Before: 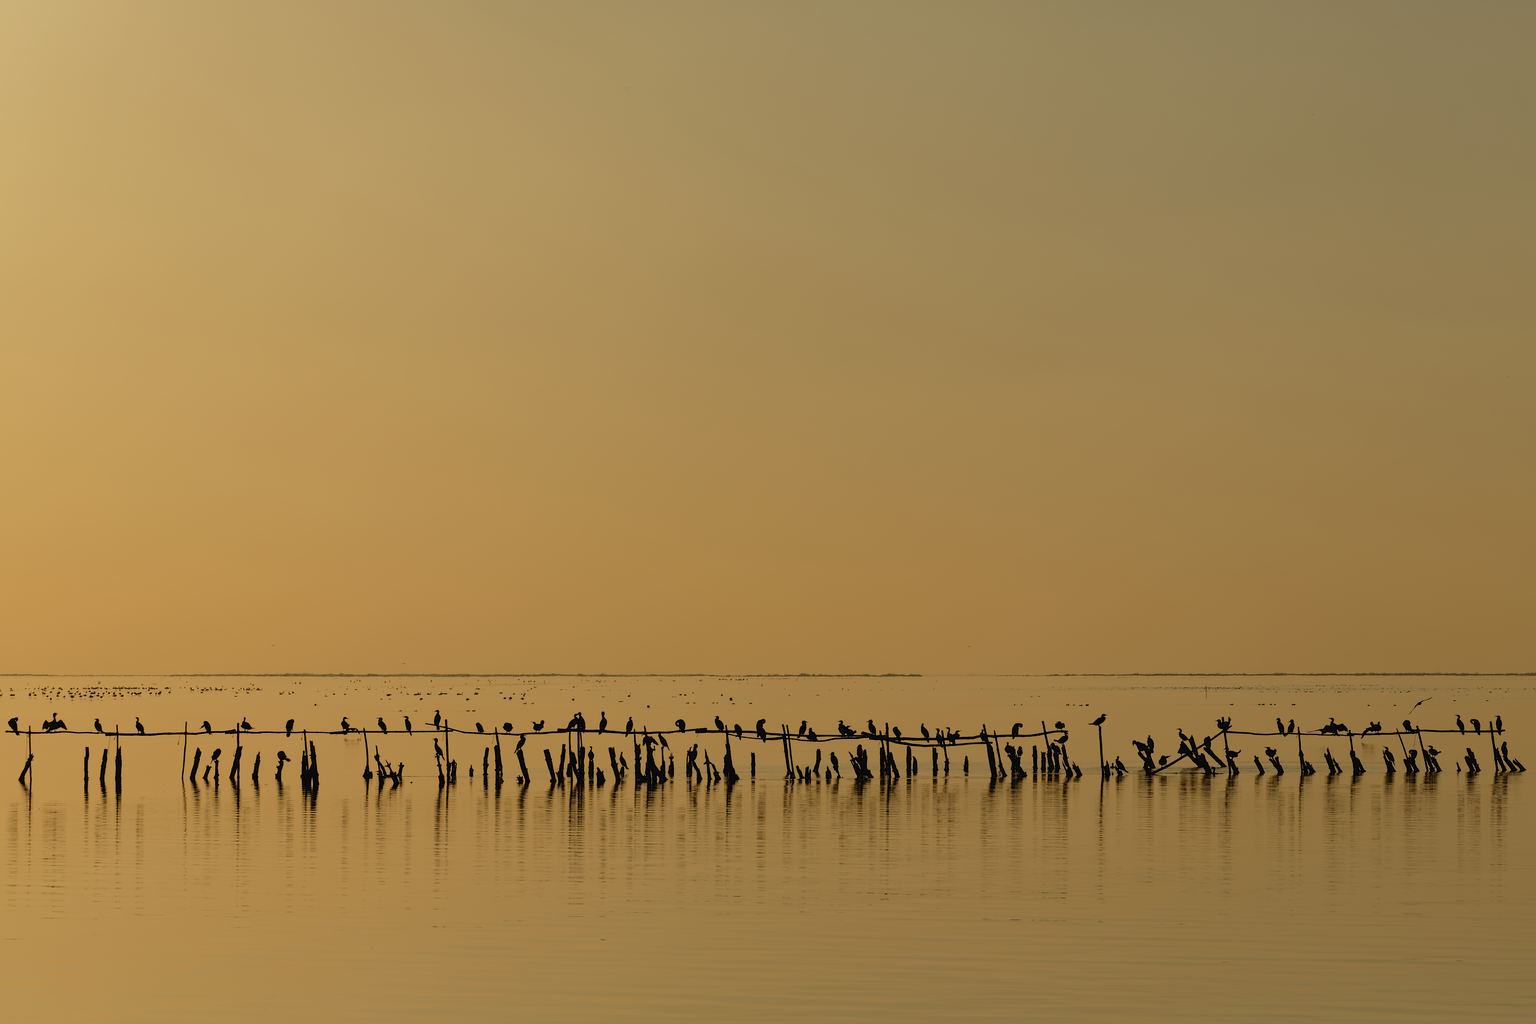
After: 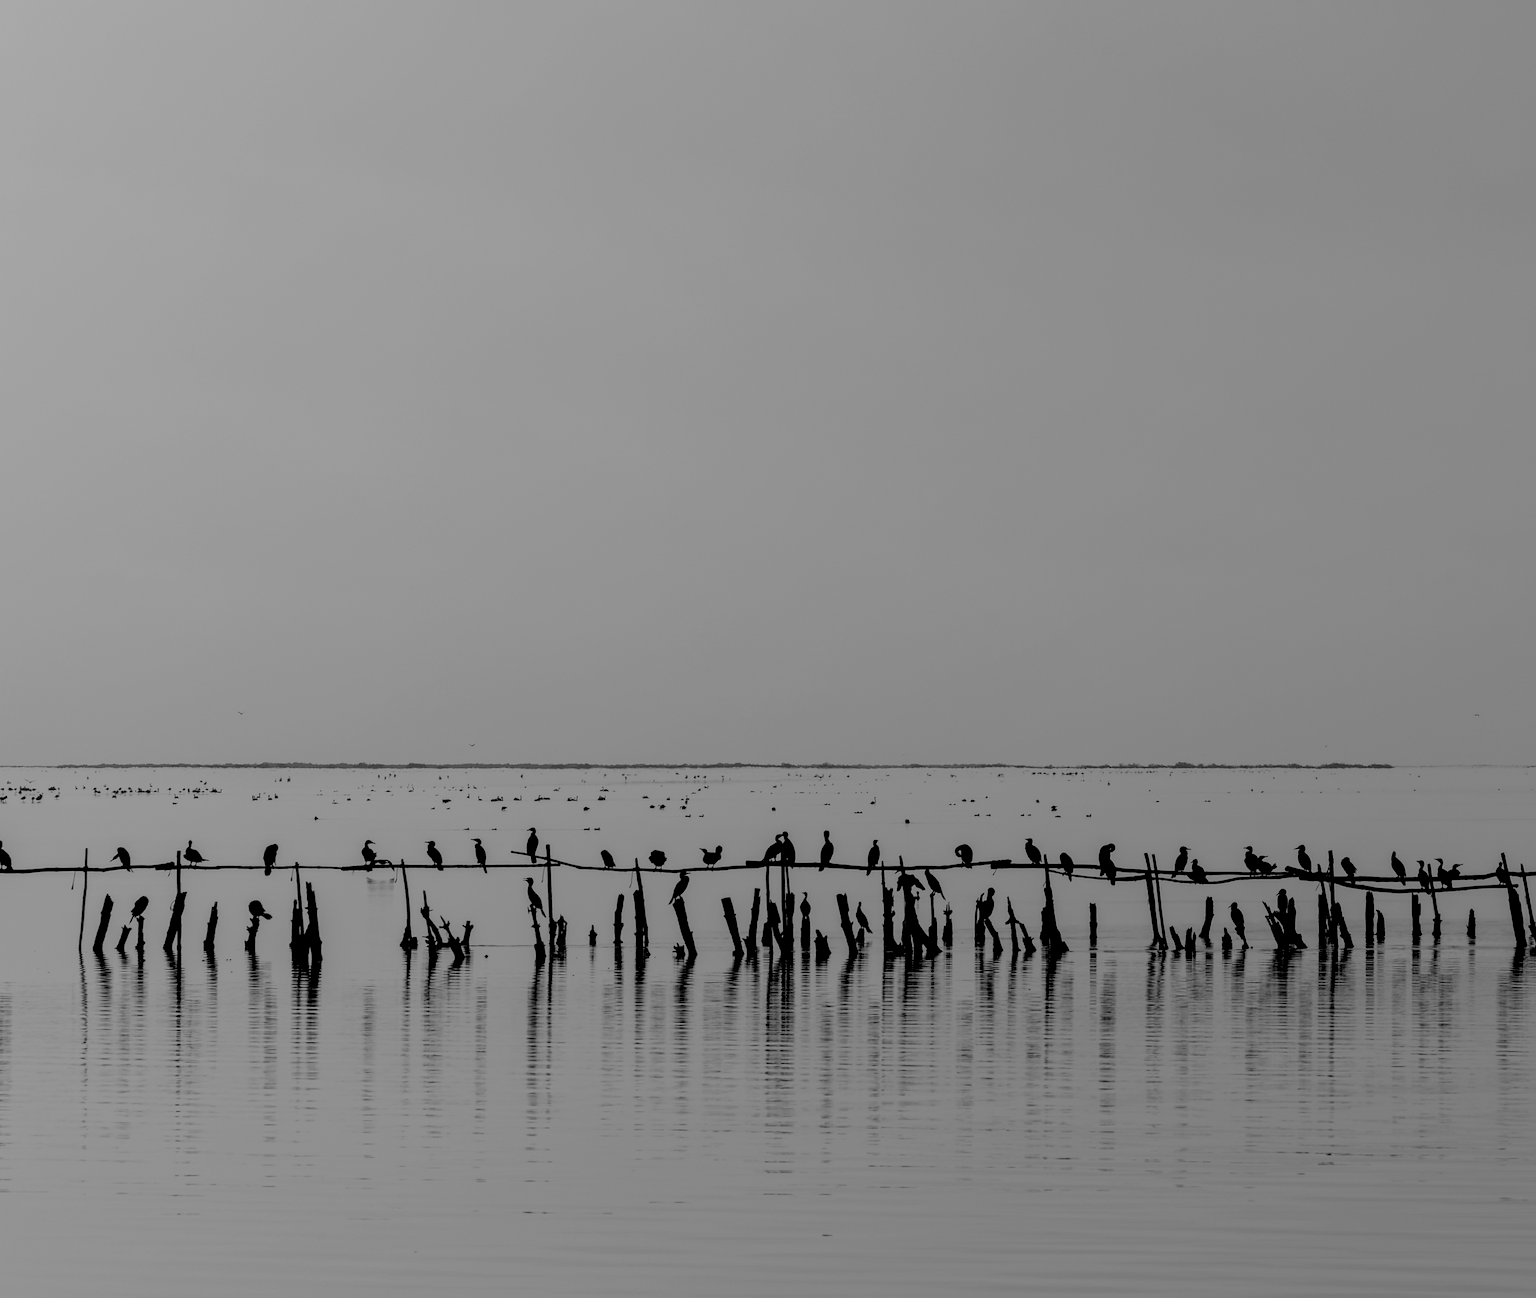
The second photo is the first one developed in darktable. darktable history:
crop: left 8.966%, top 23.852%, right 34.699%, bottom 4.703%
local contrast: highlights 59%, detail 145%
monochrome: a -6.99, b 35.61, size 1.4
